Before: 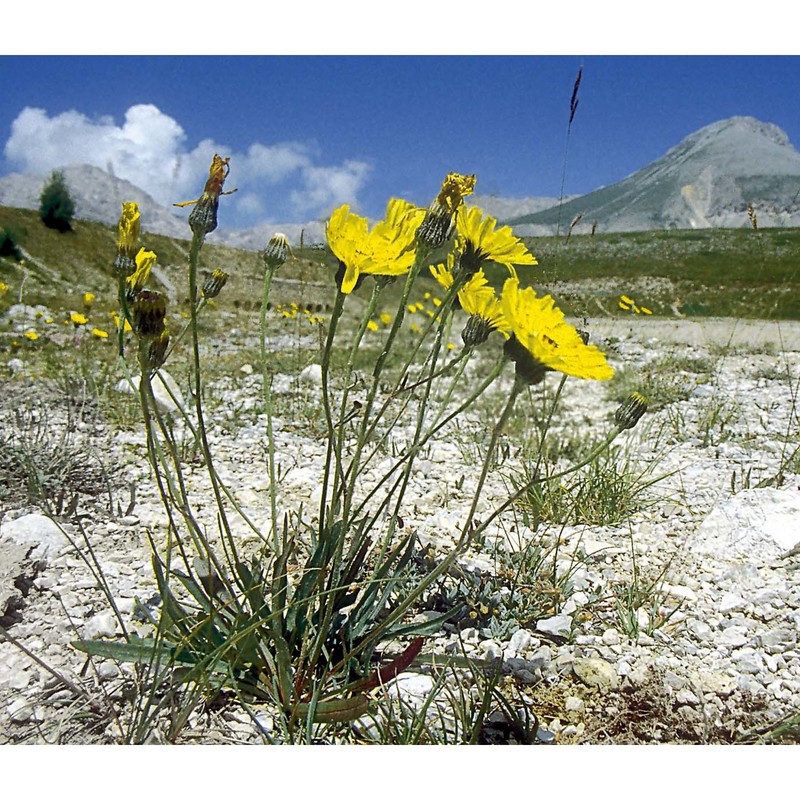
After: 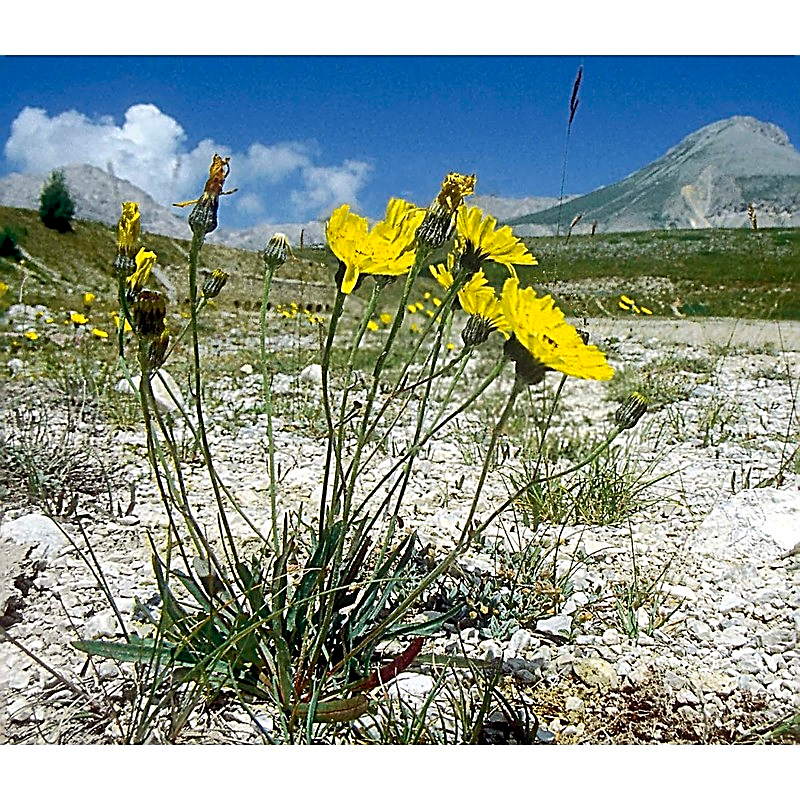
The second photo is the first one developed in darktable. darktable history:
exposure: black level correction 0.001, compensate exposure bias true, compensate highlight preservation false
sharpen: amount 0.989
